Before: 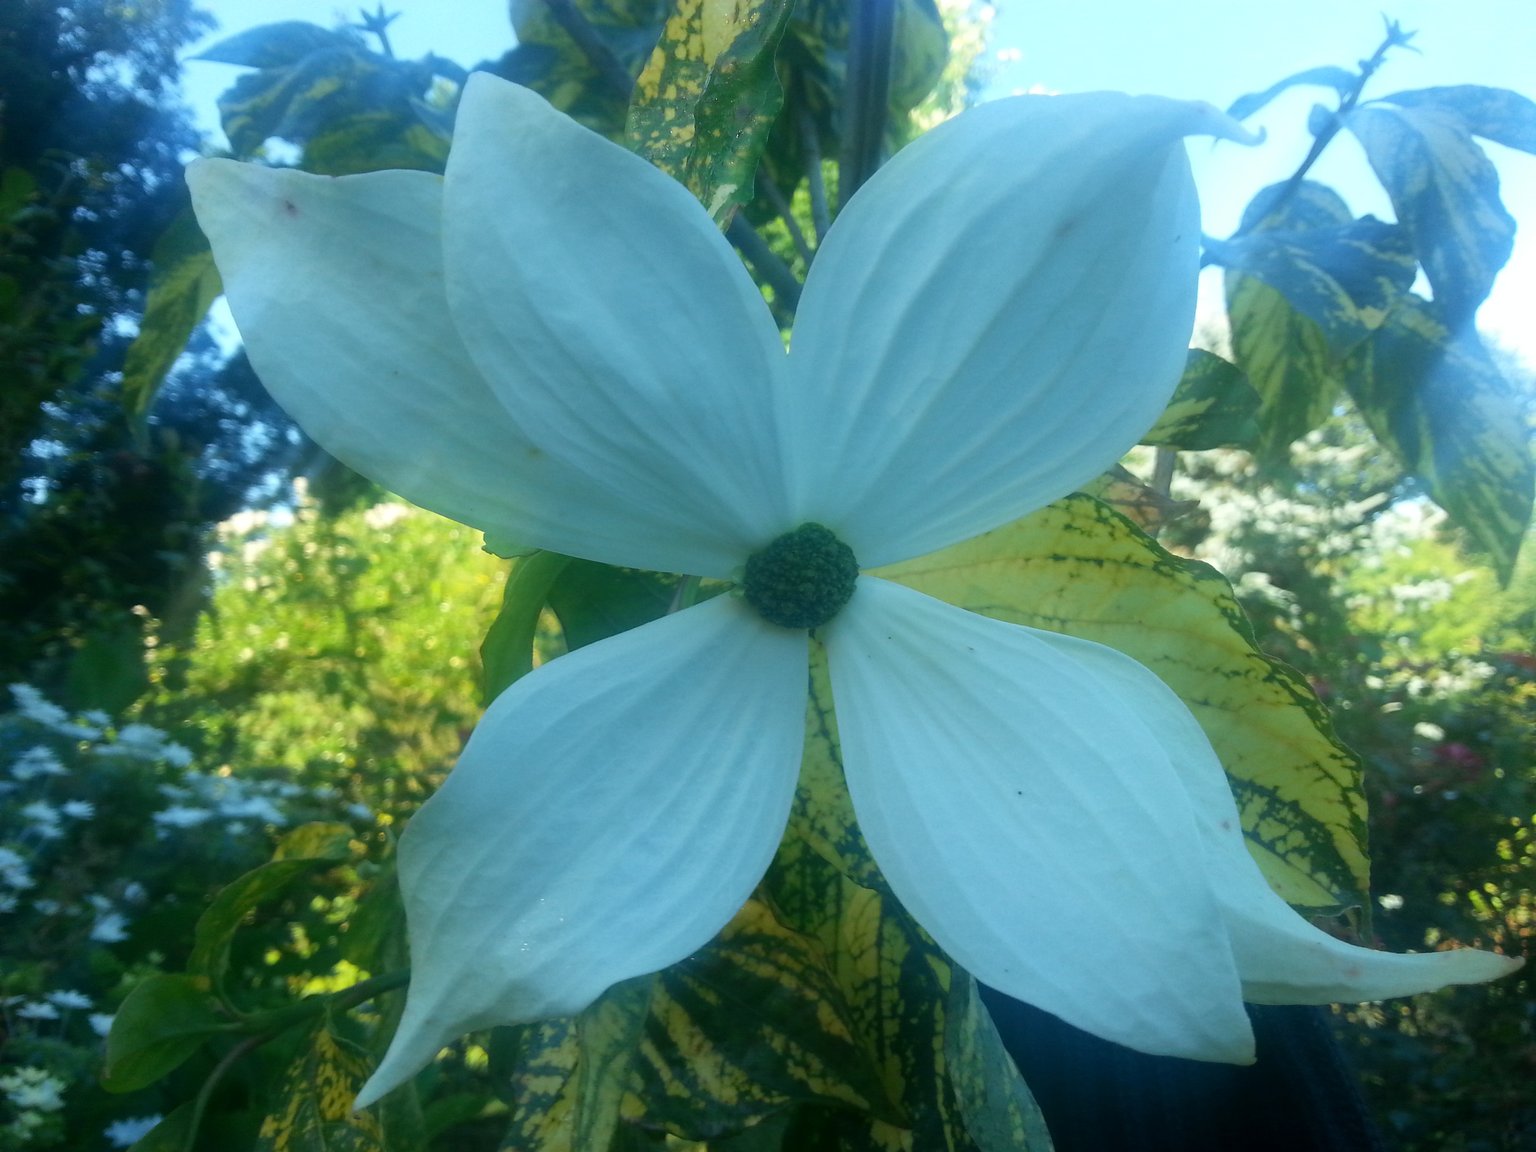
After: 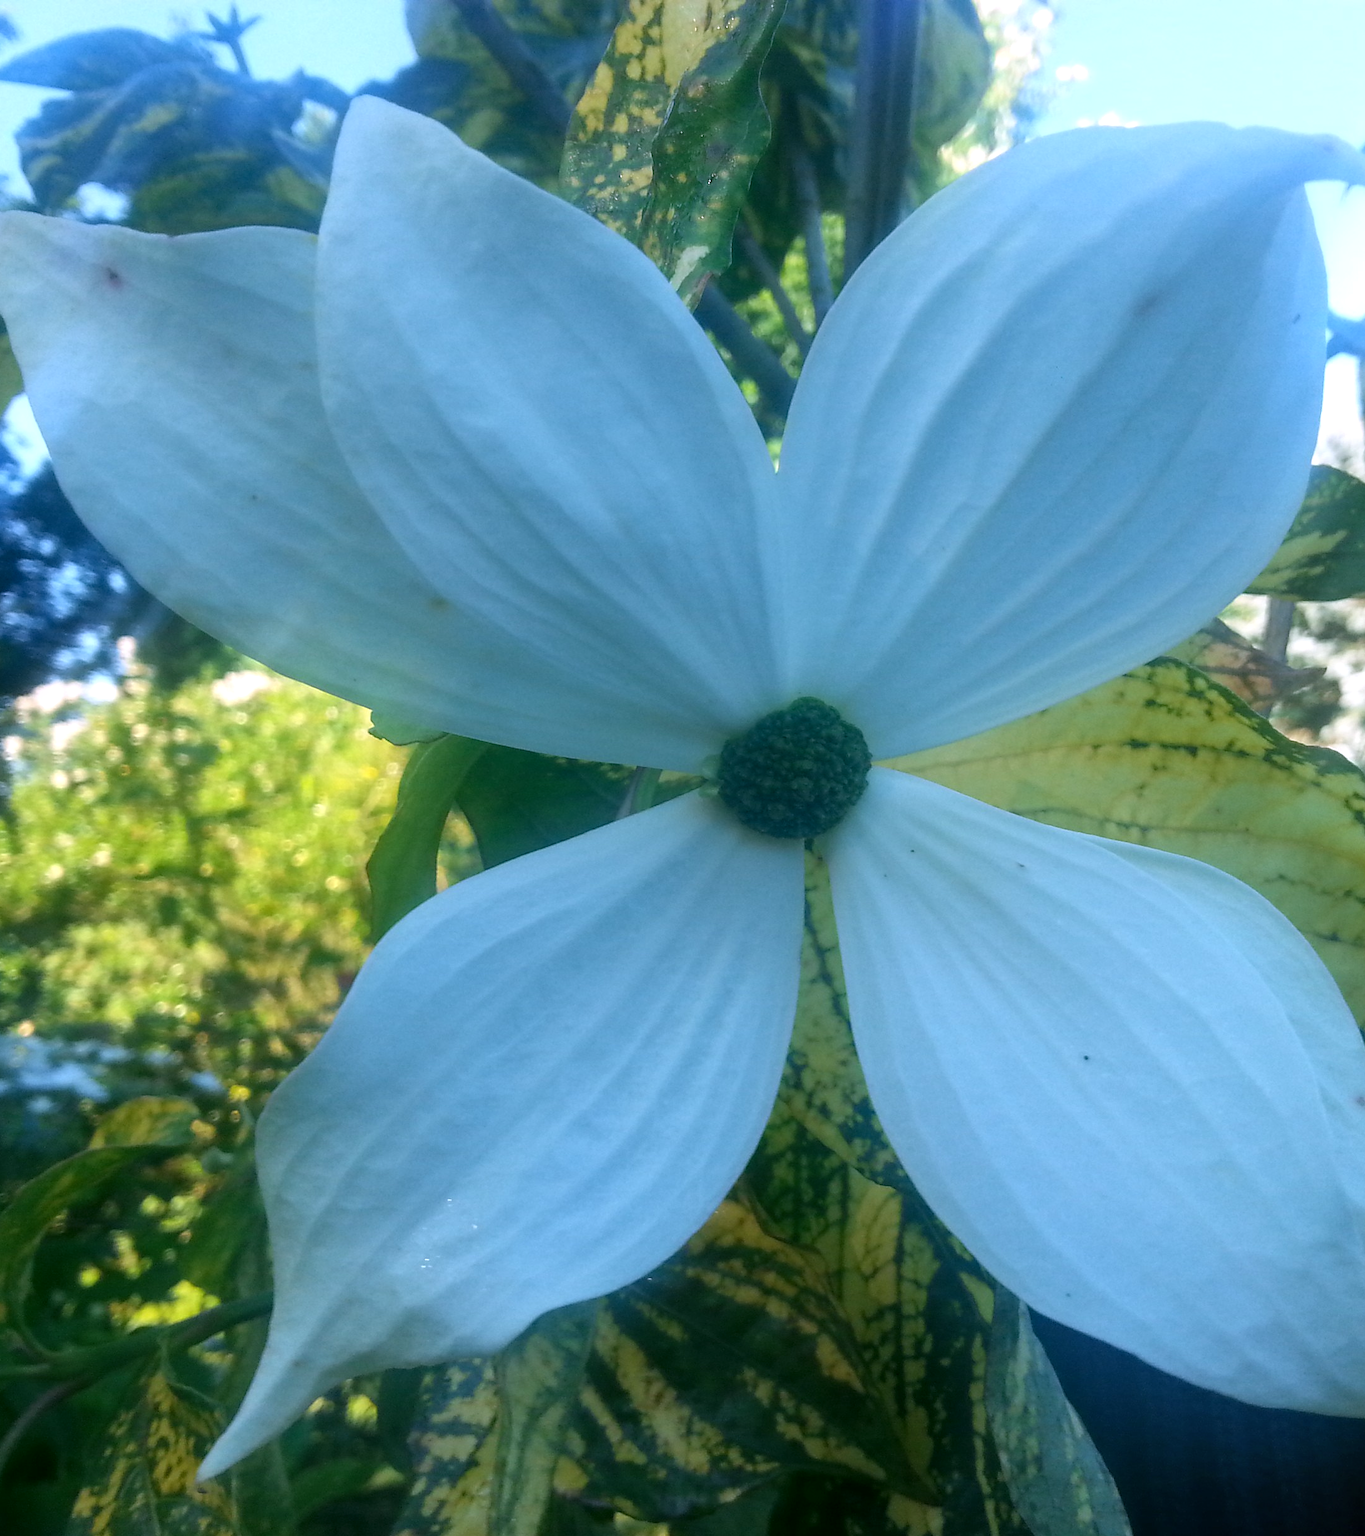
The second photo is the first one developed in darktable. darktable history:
crop and rotate: left 13.409%, right 19.924%
white balance: red 1.066, blue 1.119
local contrast: on, module defaults
exposure: exposure -0.021 EV, compensate highlight preservation false
